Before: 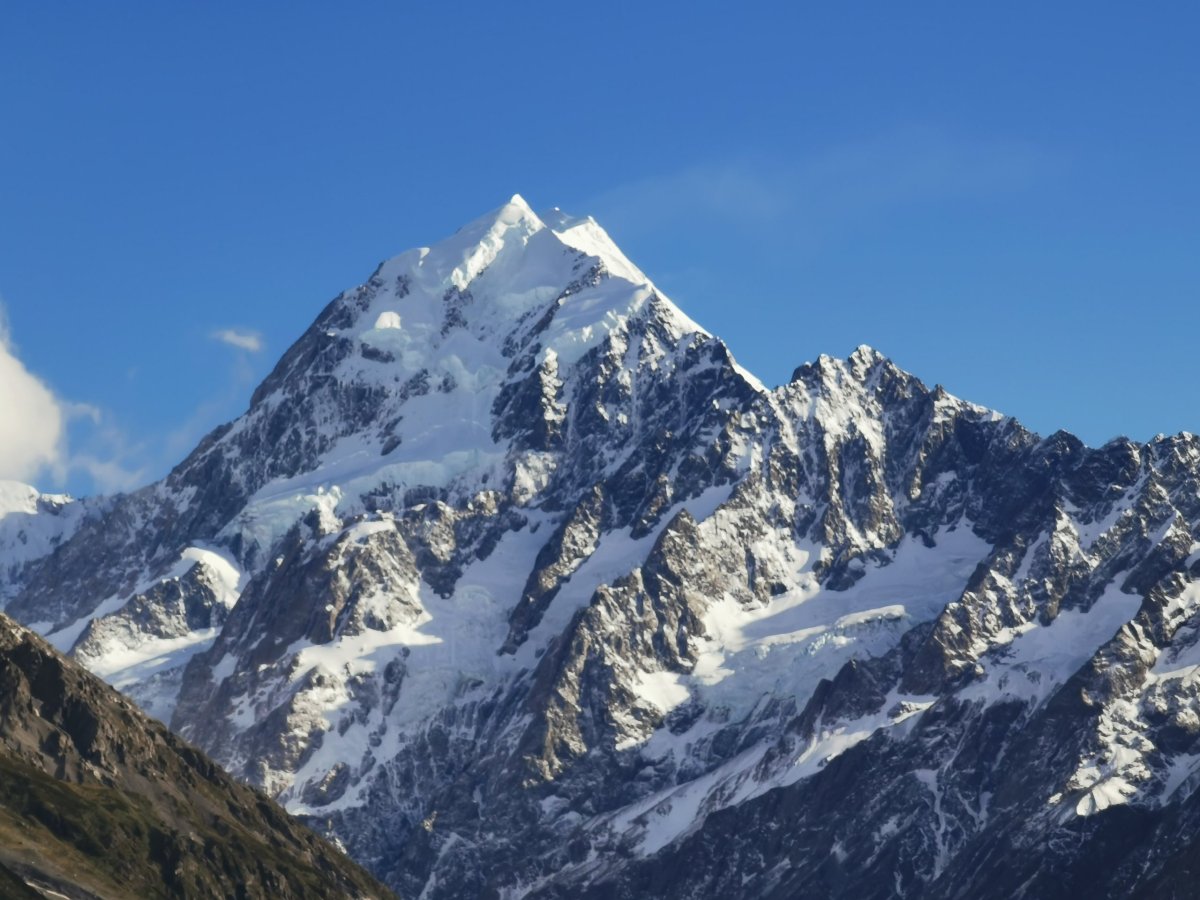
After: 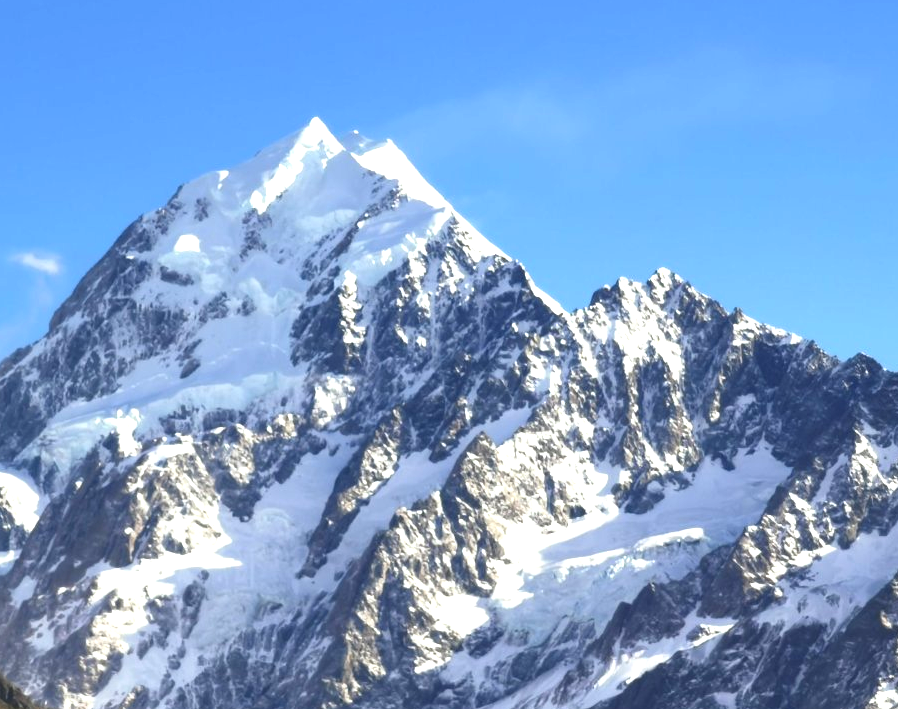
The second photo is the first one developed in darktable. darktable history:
crop: left 16.768%, top 8.653%, right 8.362%, bottom 12.485%
exposure: black level correction 0, exposure 1 EV, compensate highlight preservation false
